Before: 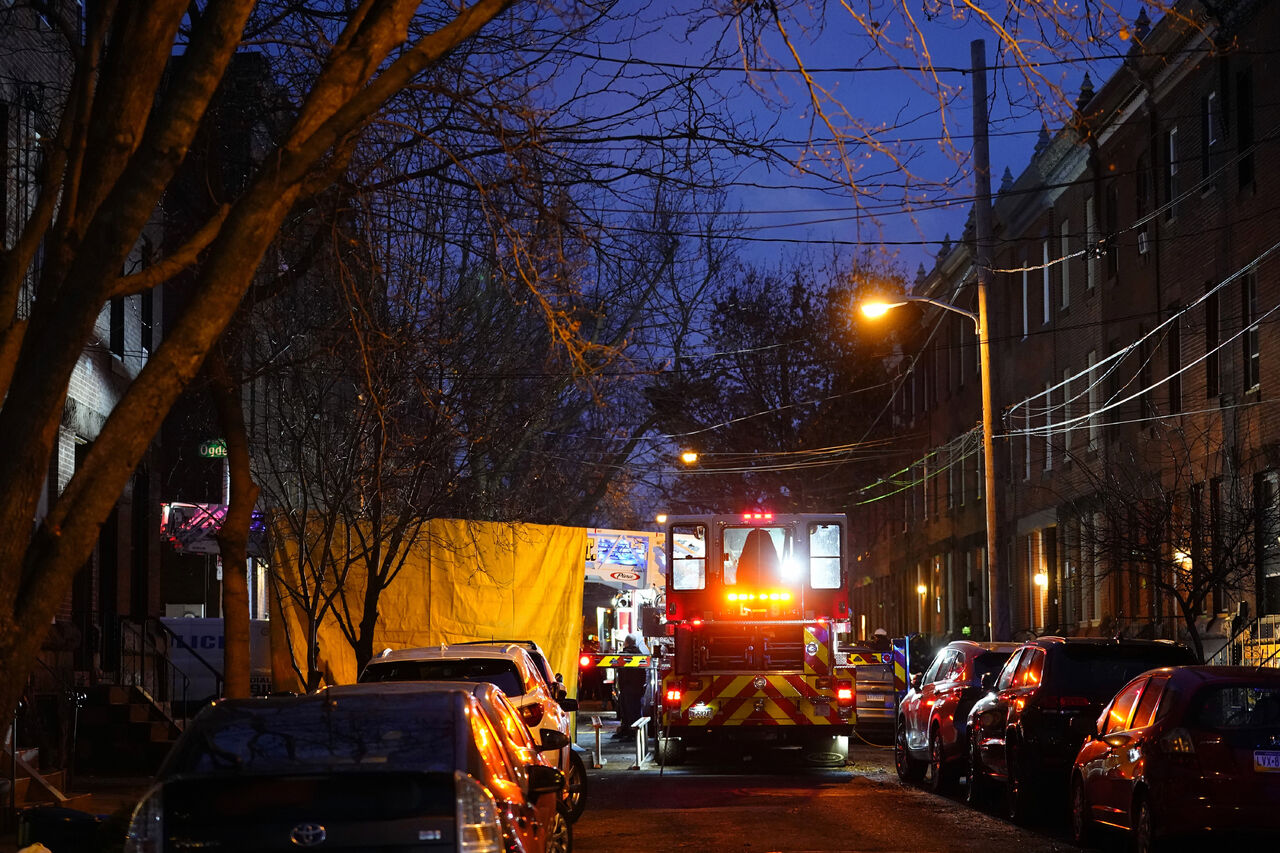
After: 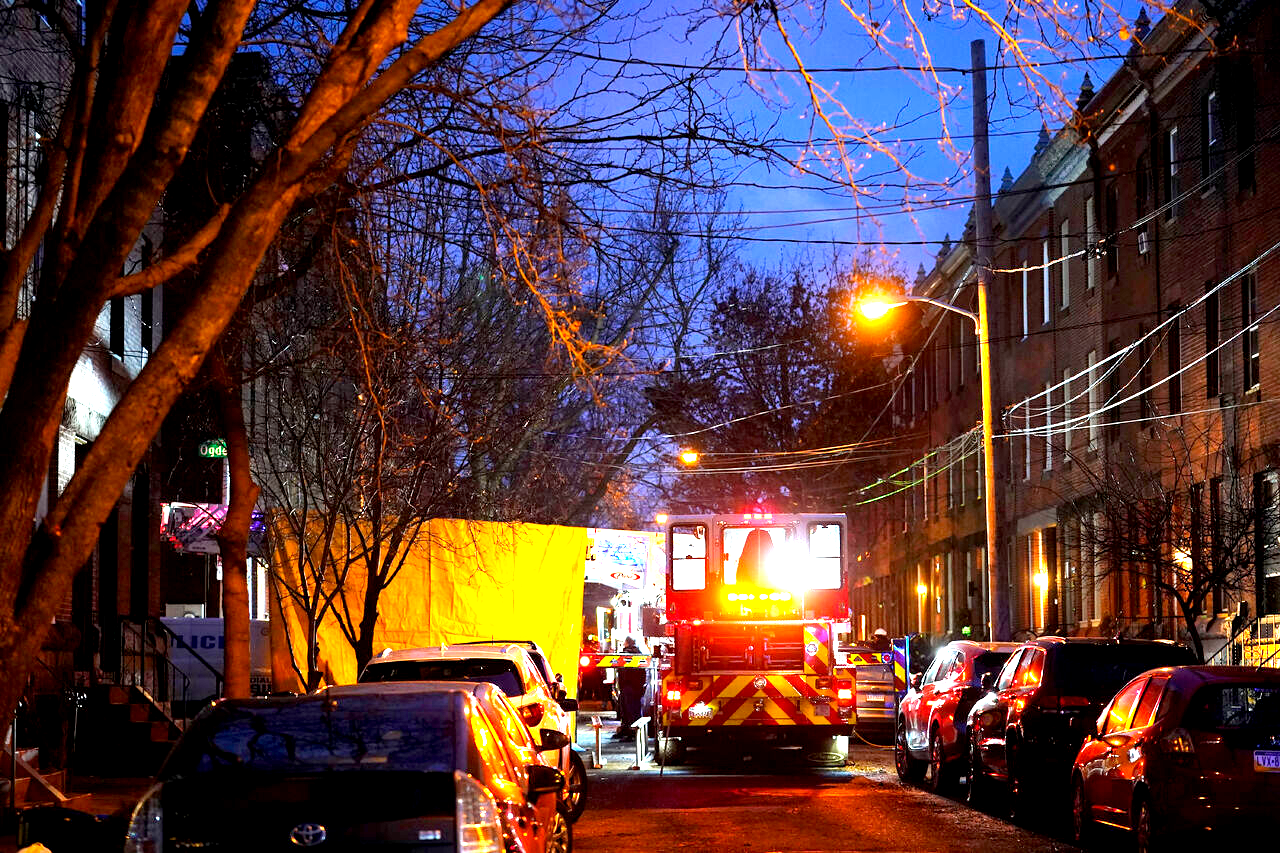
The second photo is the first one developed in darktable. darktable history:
exposure: black level correction 0.001, exposure 1.859 EV, compensate highlight preservation false
